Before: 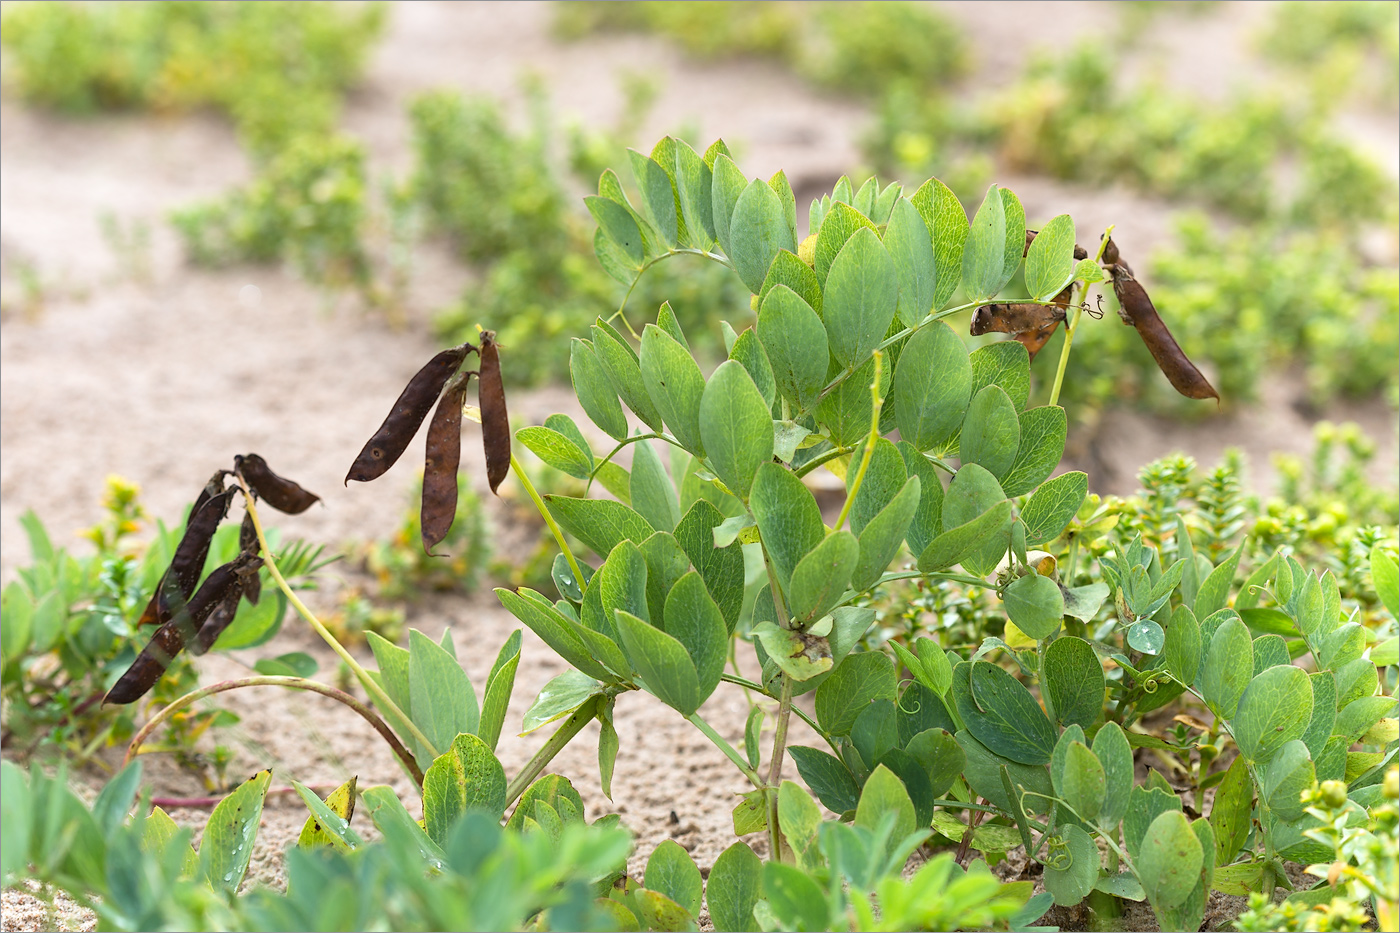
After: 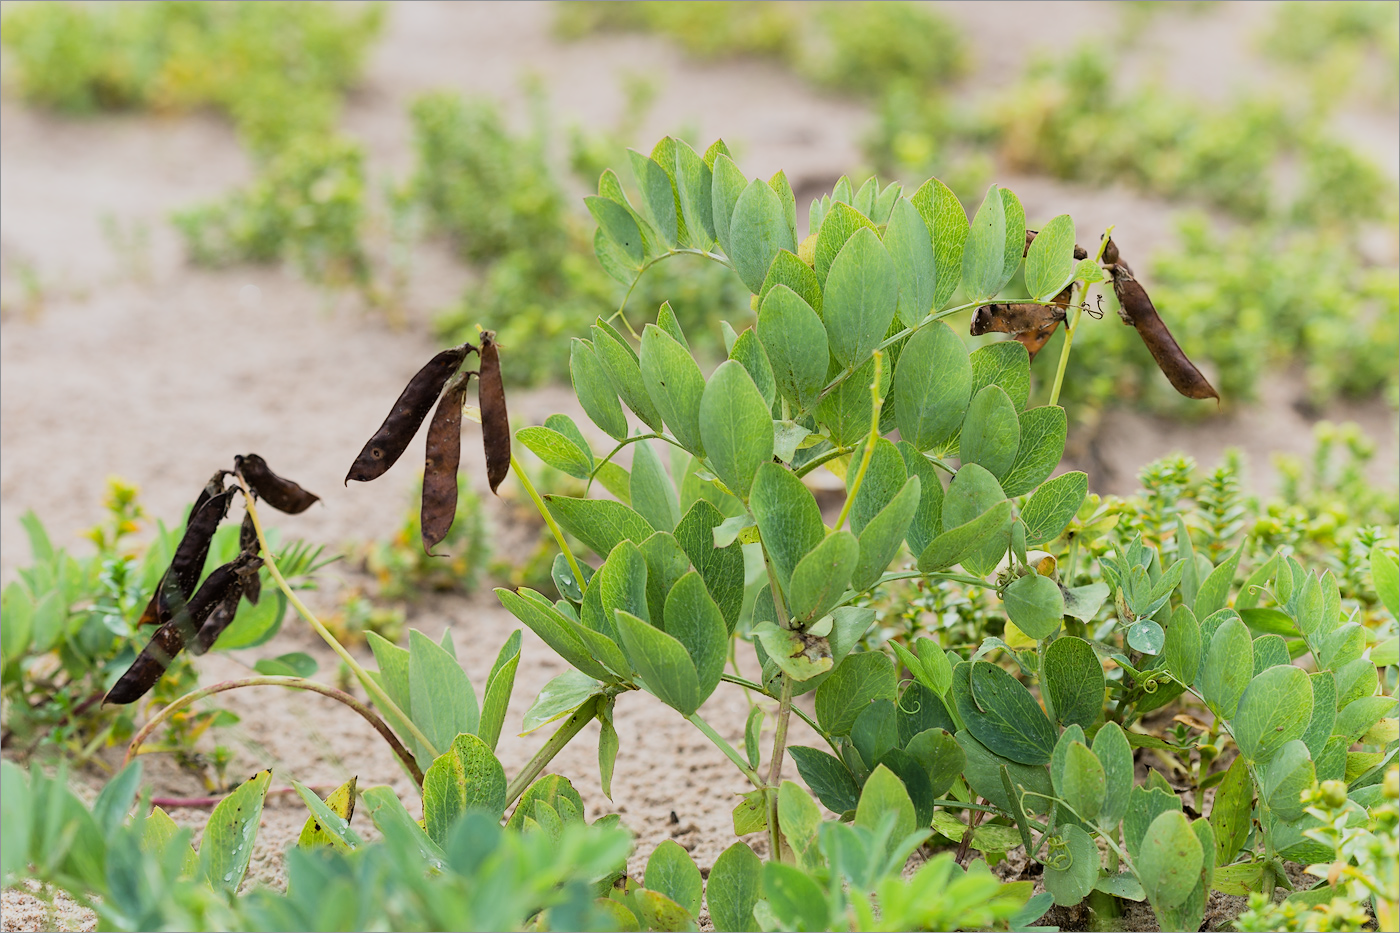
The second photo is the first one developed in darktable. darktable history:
filmic rgb: black relative exposure -7.65 EV, white relative exposure 4.56 EV, hardness 3.61, contrast 1.118
